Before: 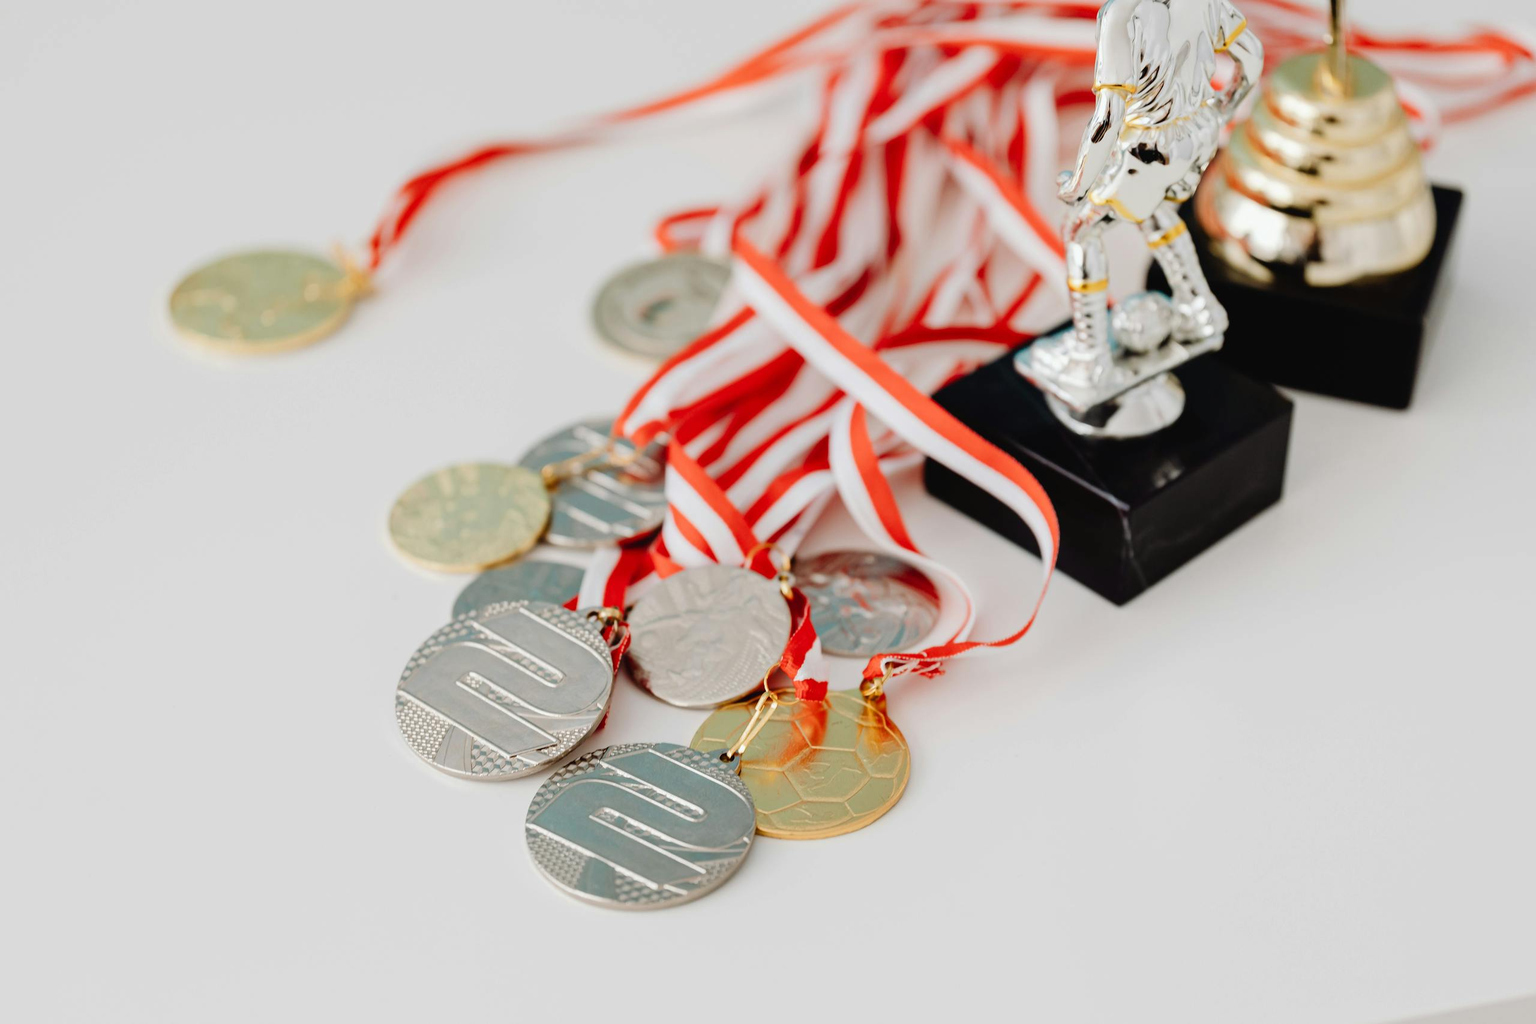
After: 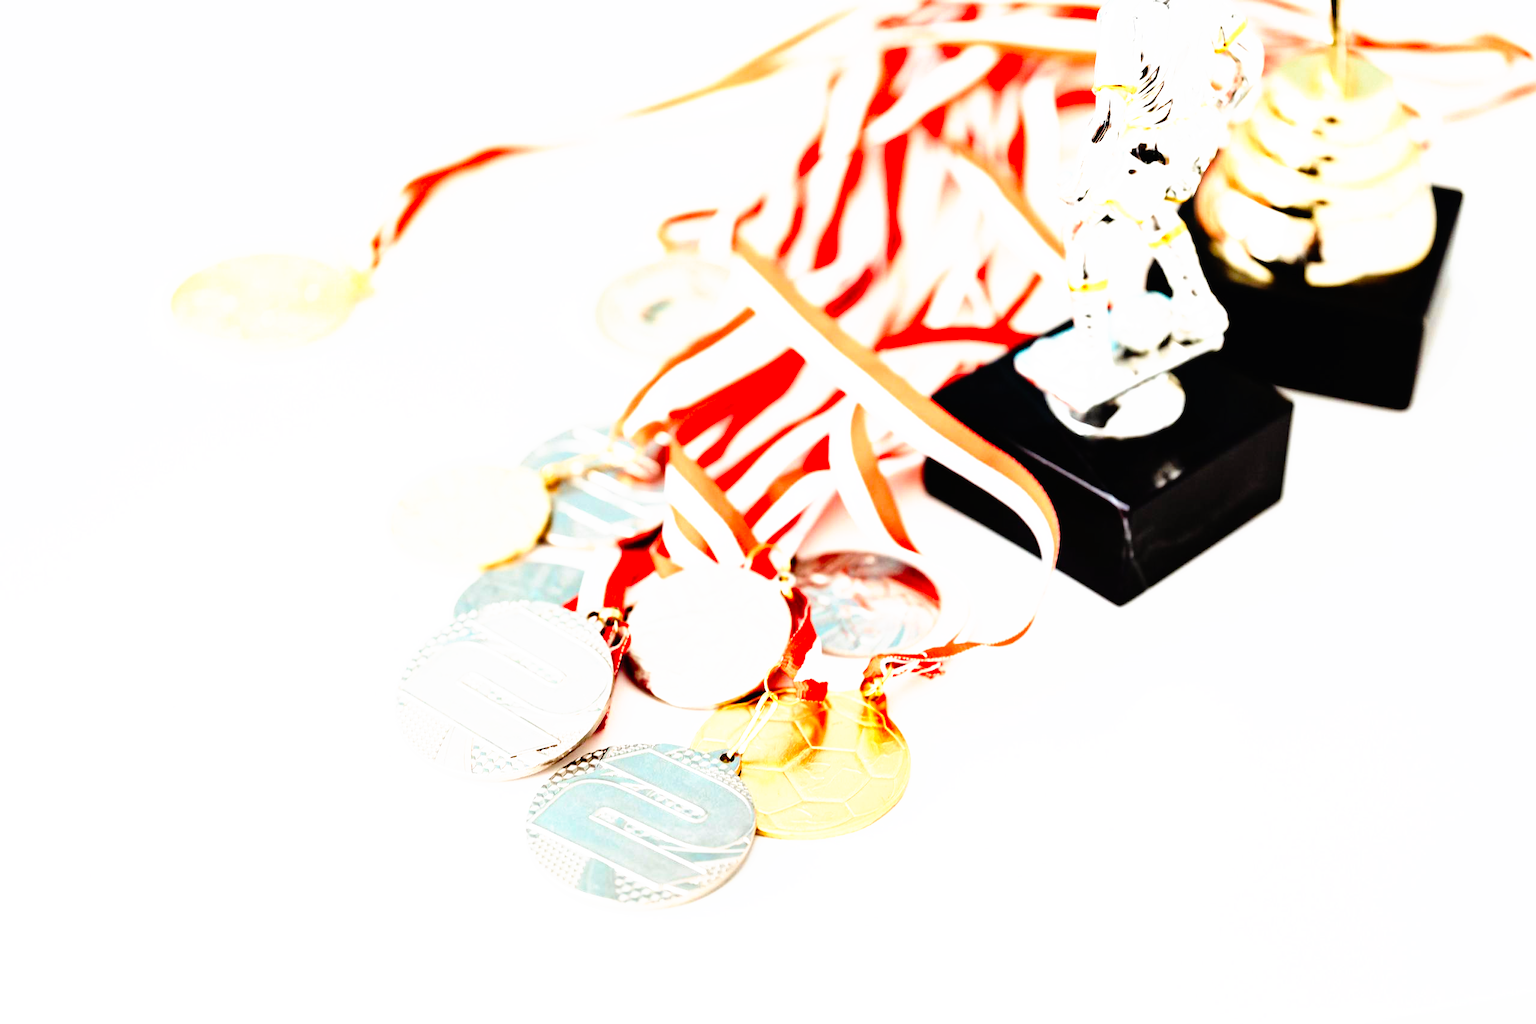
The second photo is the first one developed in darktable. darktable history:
contrast brightness saturation: contrast 0.1, brightness 0.02, saturation 0.02
white balance: red 1.004, blue 1.024
base curve: curves: ch0 [(0, 0) (0.012, 0.01) (0.073, 0.168) (0.31, 0.711) (0.645, 0.957) (1, 1)], preserve colors none
tone curve: curves: ch0 [(0, 0) (0.003, 0.002) (0.011, 0.006) (0.025, 0.014) (0.044, 0.025) (0.069, 0.039) (0.1, 0.056) (0.136, 0.086) (0.177, 0.129) (0.224, 0.183) (0.277, 0.247) (0.335, 0.318) (0.399, 0.395) (0.468, 0.48) (0.543, 0.571) (0.623, 0.668) (0.709, 0.773) (0.801, 0.873) (0.898, 0.978) (1, 1)], preserve colors none
